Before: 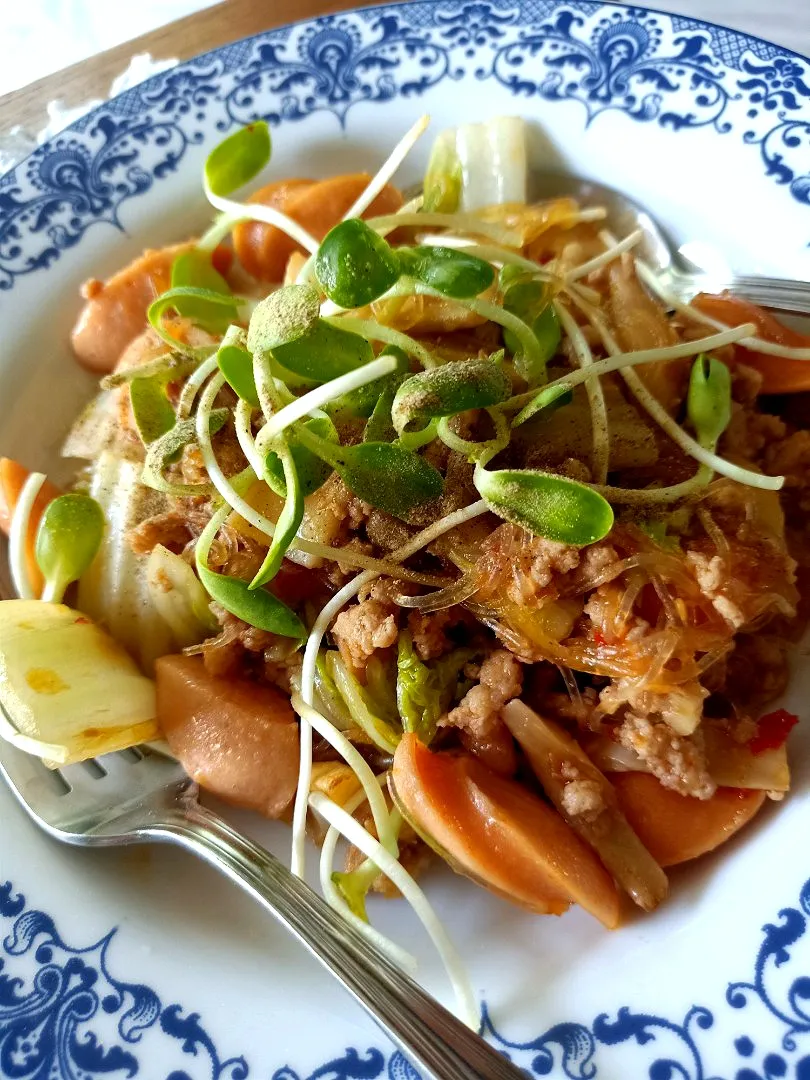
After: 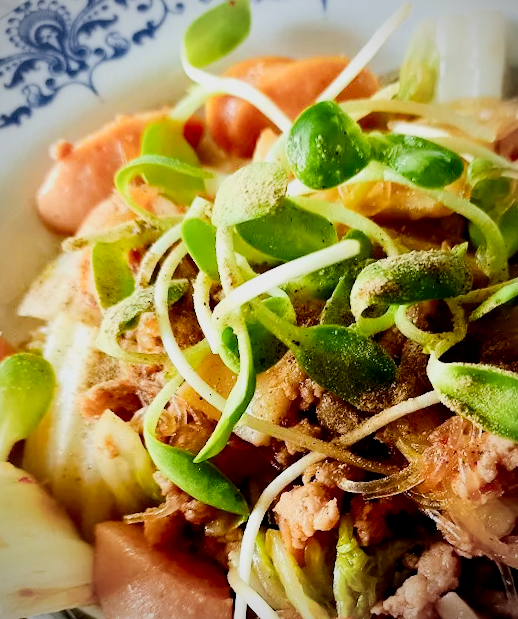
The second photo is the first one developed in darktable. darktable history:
tone equalizer: -8 EV -0.402 EV, -7 EV -0.402 EV, -6 EV -0.32 EV, -5 EV -0.237 EV, -3 EV 0.241 EV, -2 EV 0.311 EV, -1 EV 0.404 EV, +0 EV 0.418 EV
crop and rotate: angle -4.49°, left 1.993%, top 6.682%, right 27.483%, bottom 30.157%
contrast brightness saturation: contrast 0.202, brightness -0.109, saturation 0.102
filmic rgb: black relative exposure -6.14 EV, white relative exposure 6.95 EV, hardness 2.26
exposure: black level correction 0, exposure 0.702 EV, compensate highlight preservation false
contrast equalizer: y [[0.5 ×6], [0.5 ×6], [0.975, 0.964, 0.925, 0.865, 0.793, 0.721], [0 ×6], [0 ×6]], mix -0.294
vignetting: on, module defaults
